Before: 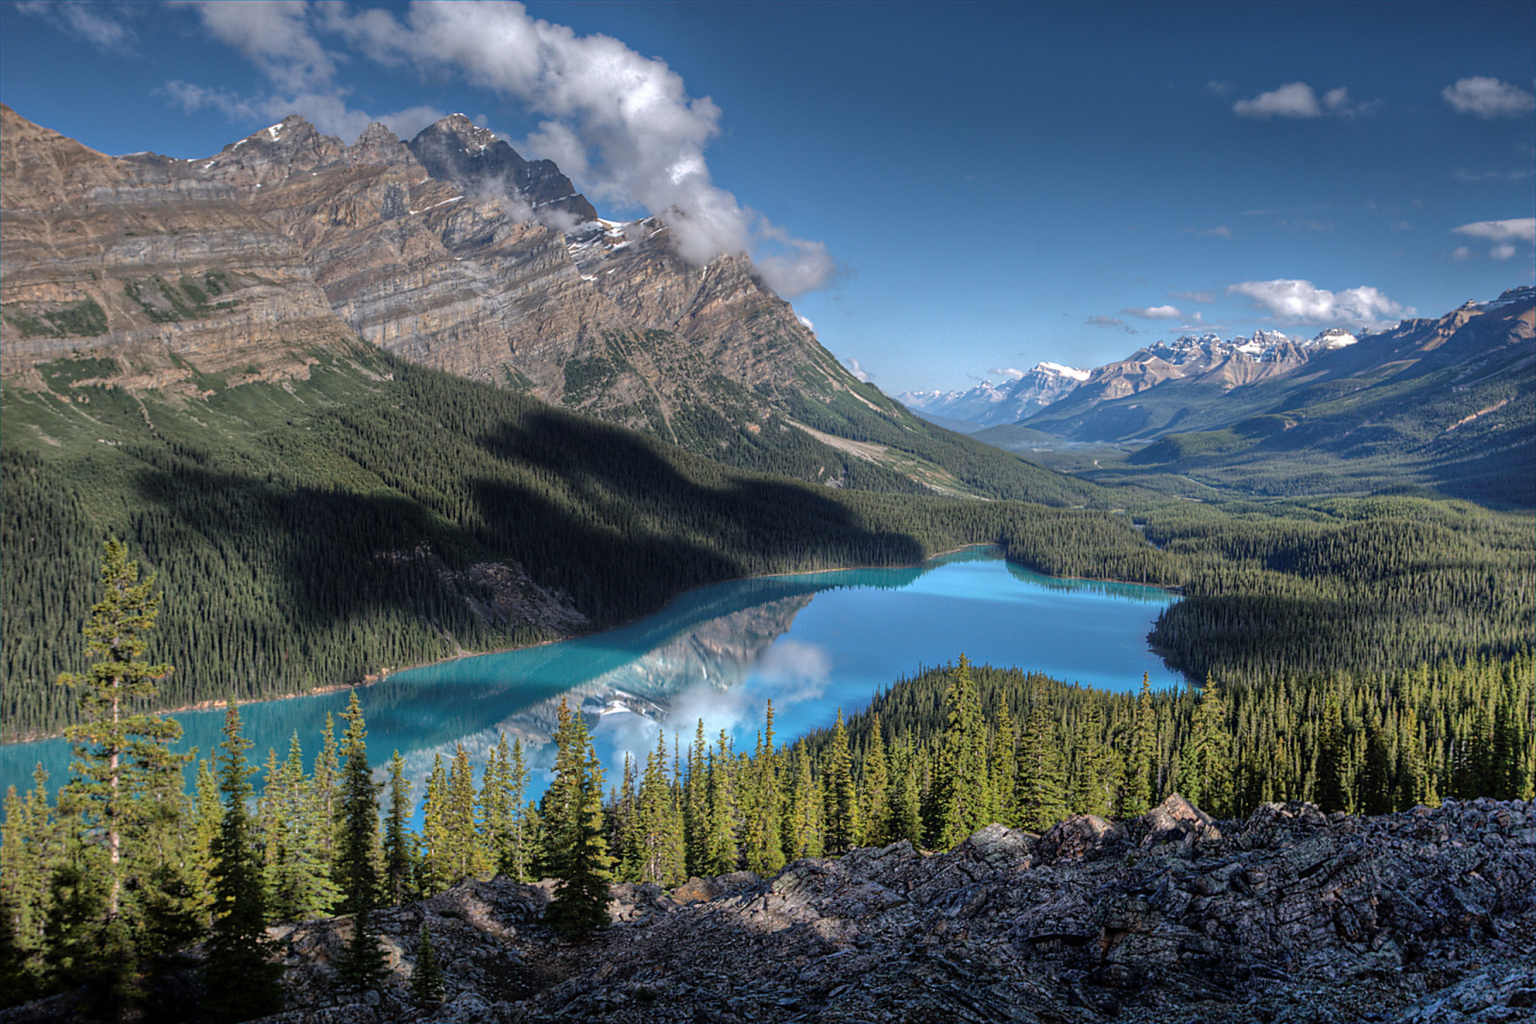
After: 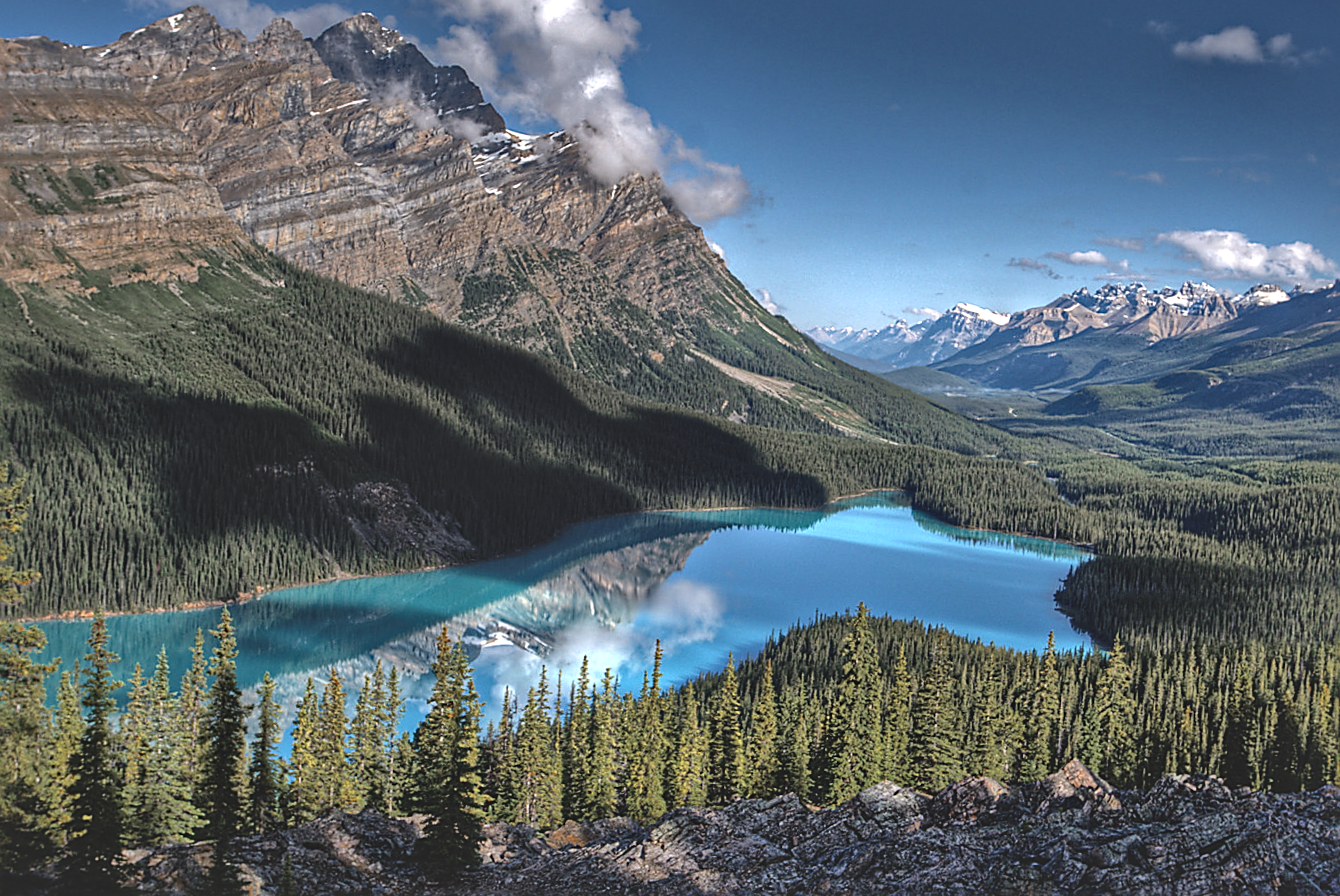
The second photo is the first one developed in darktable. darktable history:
sharpen: on, module defaults
crop and rotate: angle -2.98°, left 5.119%, top 5.222%, right 4.657%, bottom 4.349%
exposure: black level correction -0.026, exposure -0.117 EV, compensate highlight preservation false
local contrast: mode bilateral grid, contrast 25, coarseness 61, detail 151%, midtone range 0.2
color zones: curves: ch0 [(0.11, 0.396) (0.195, 0.36) (0.25, 0.5) (0.303, 0.412) (0.357, 0.544) (0.75, 0.5) (0.967, 0.328)]; ch1 [(0, 0.468) (0.112, 0.512) (0.202, 0.6) (0.25, 0.5) (0.307, 0.352) (0.357, 0.544) (0.75, 0.5) (0.963, 0.524)]
haze removal: compatibility mode true, adaptive false
